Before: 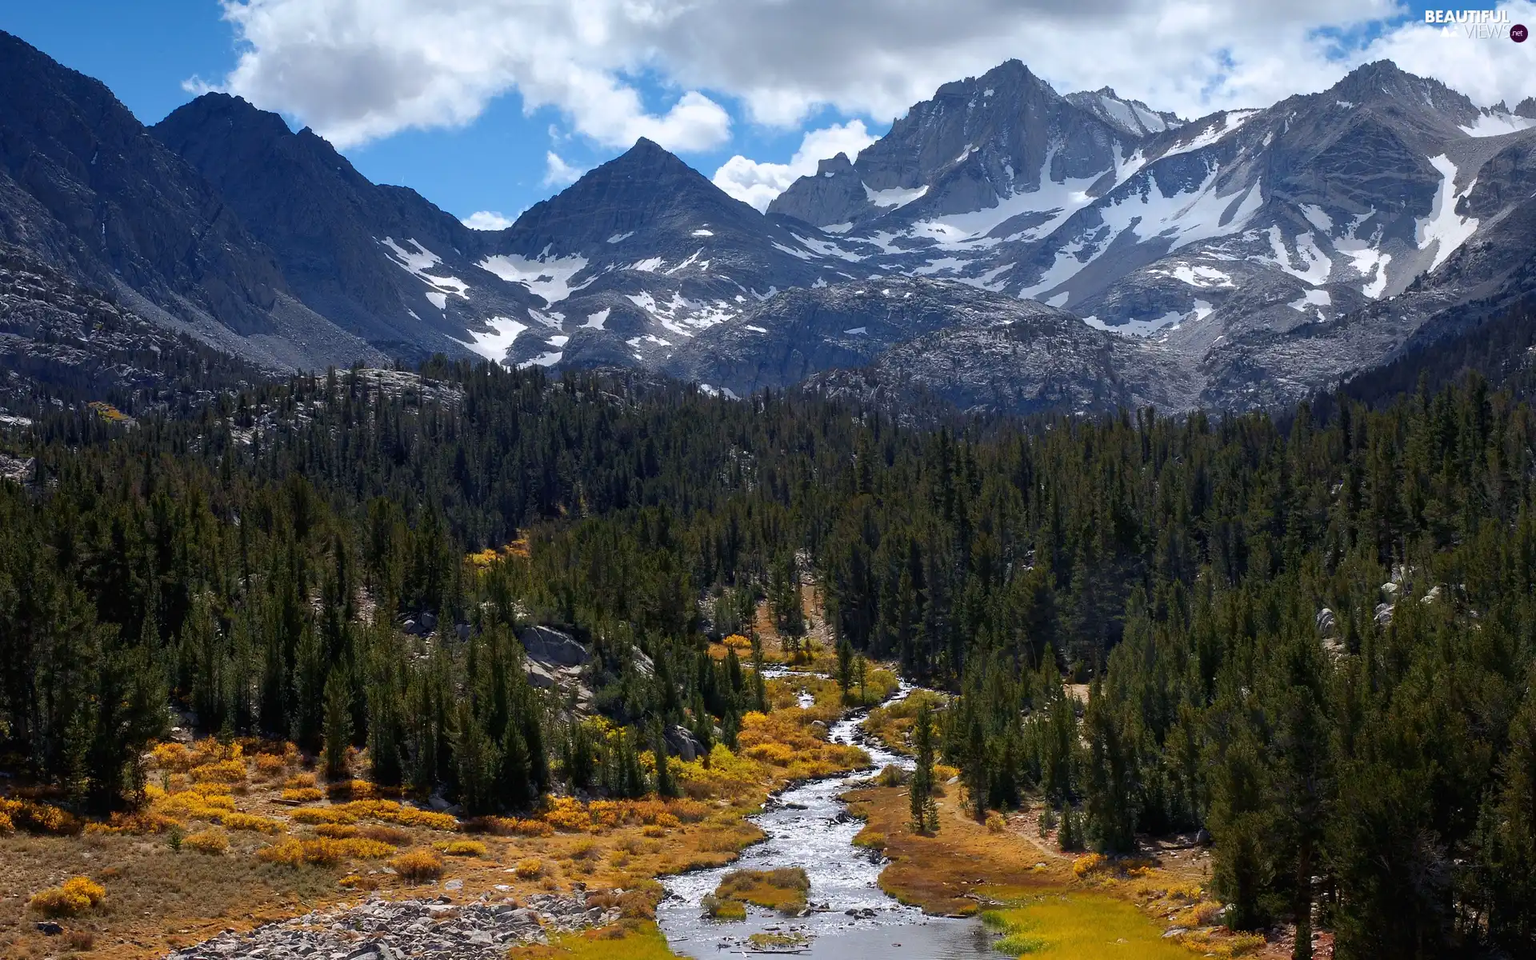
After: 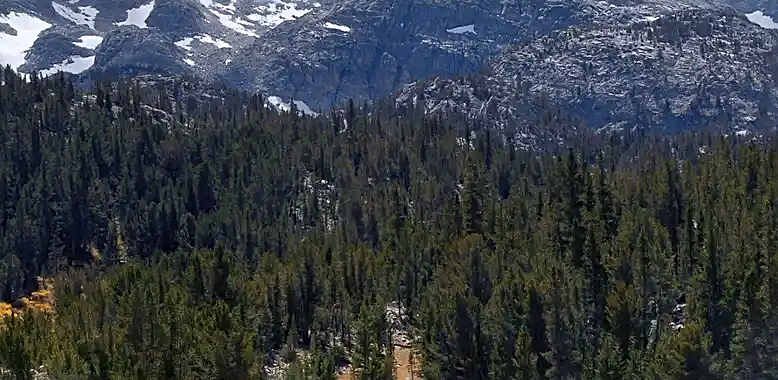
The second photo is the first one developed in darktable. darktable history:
shadows and highlights: shadows 37.41, highlights -27.49, highlights color adjustment 53.36%, soften with gaussian
sharpen: on, module defaults
crop: left 31.702%, top 32.034%, right 27.775%, bottom 36.254%
